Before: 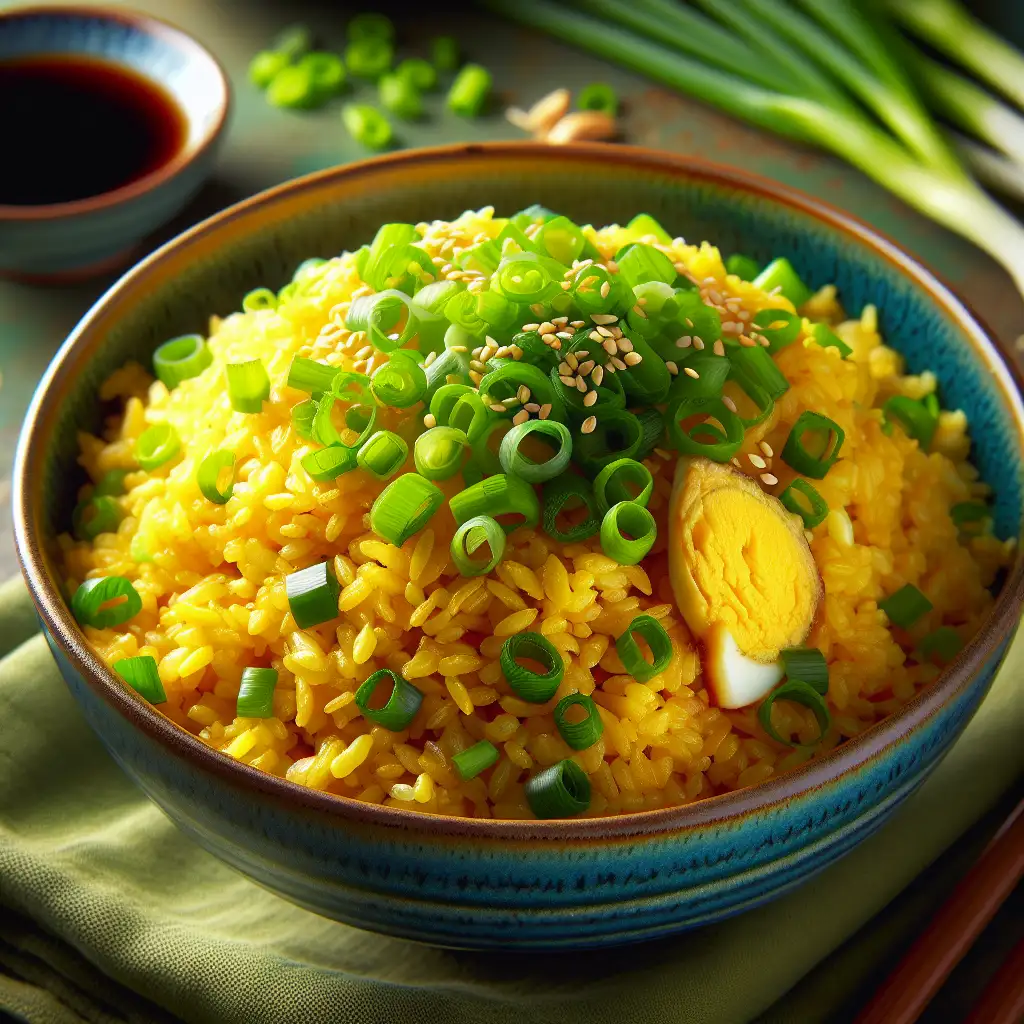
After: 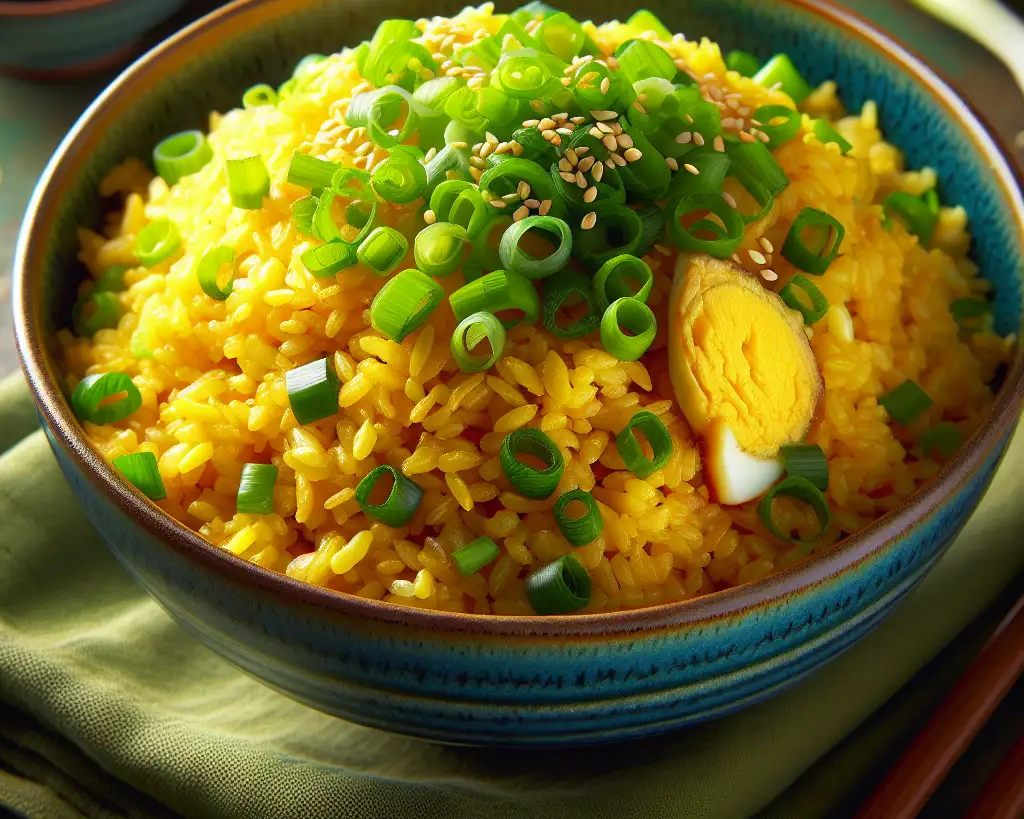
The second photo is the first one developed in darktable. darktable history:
crop and rotate: top 19.998%
